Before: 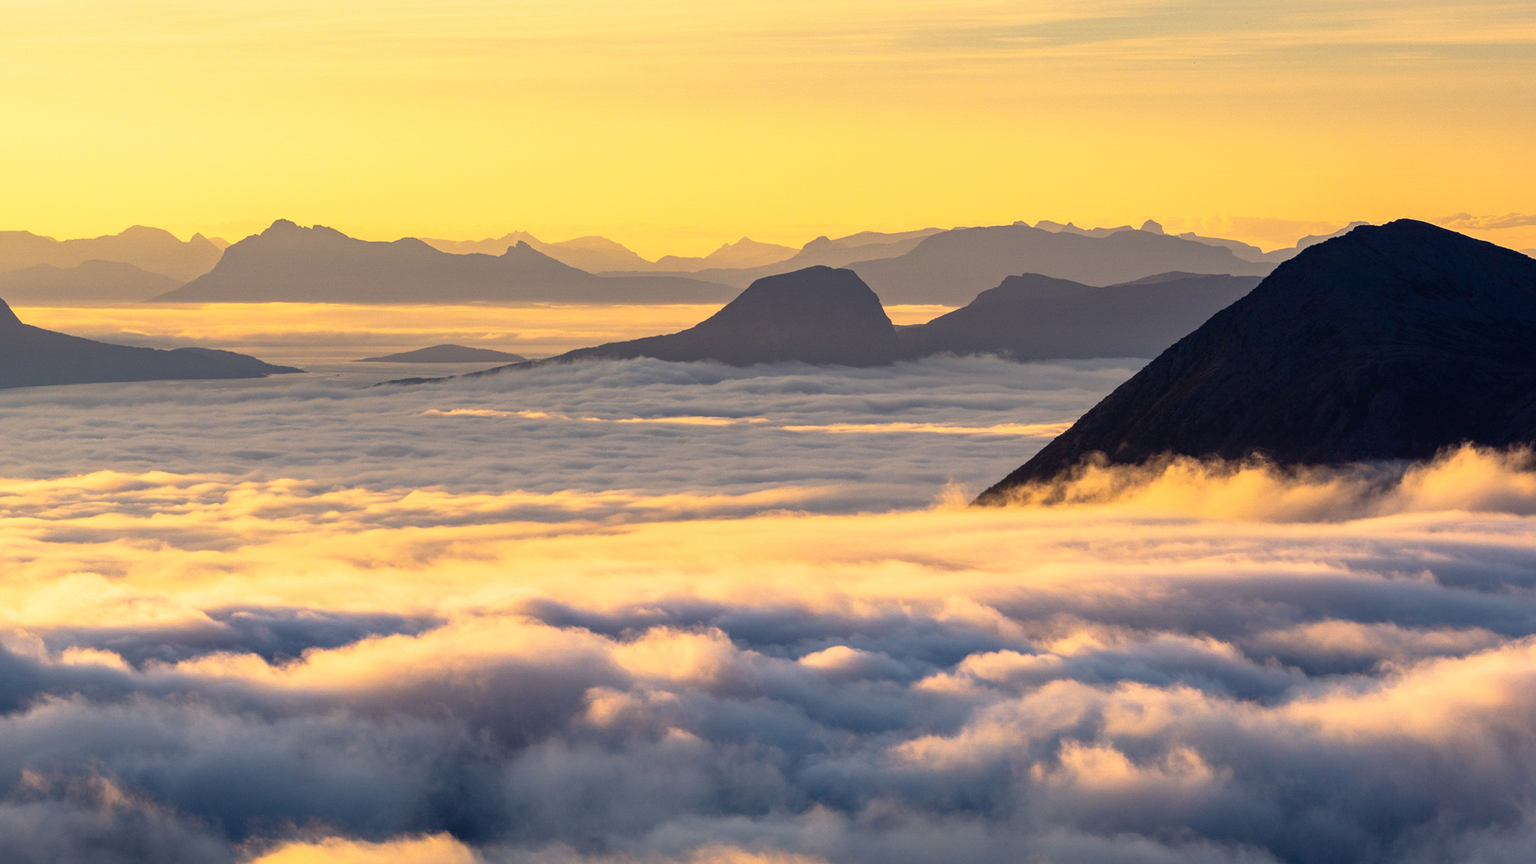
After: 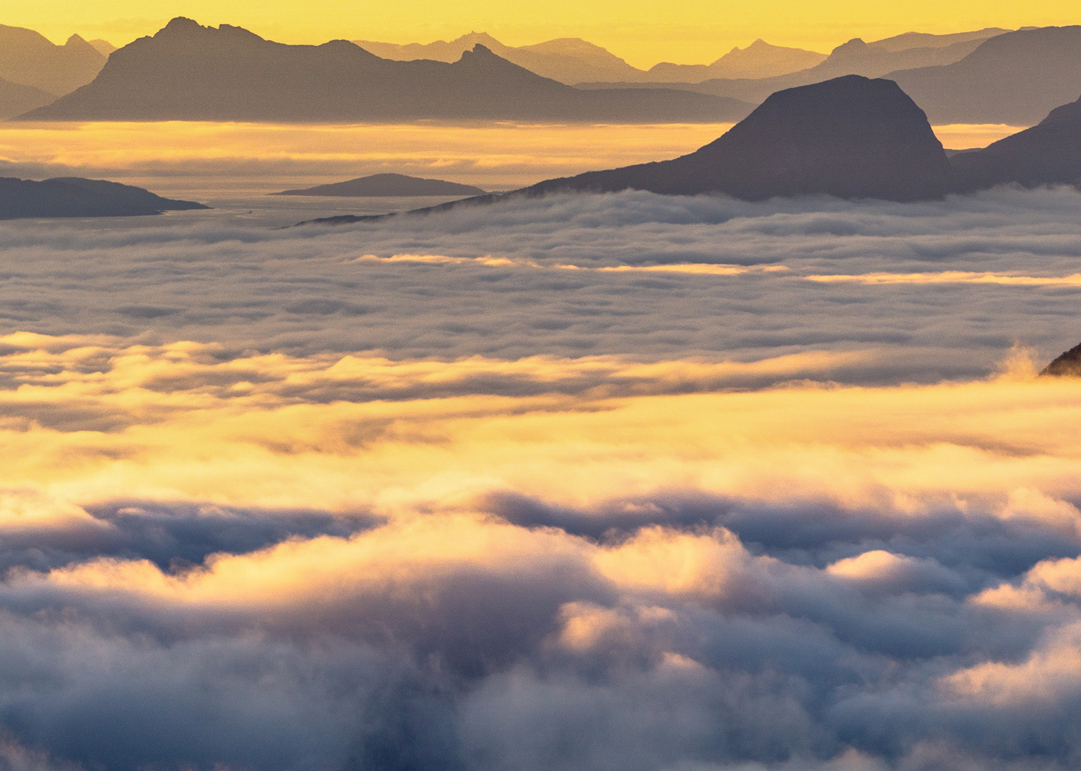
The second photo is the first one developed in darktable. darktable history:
crop: left 8.966%, top 23.852%, right 34.699%, bottom 4.703%
shadows and highlights: highlights color adjustment 0%, low approximation 0.01, soften with gaussian
